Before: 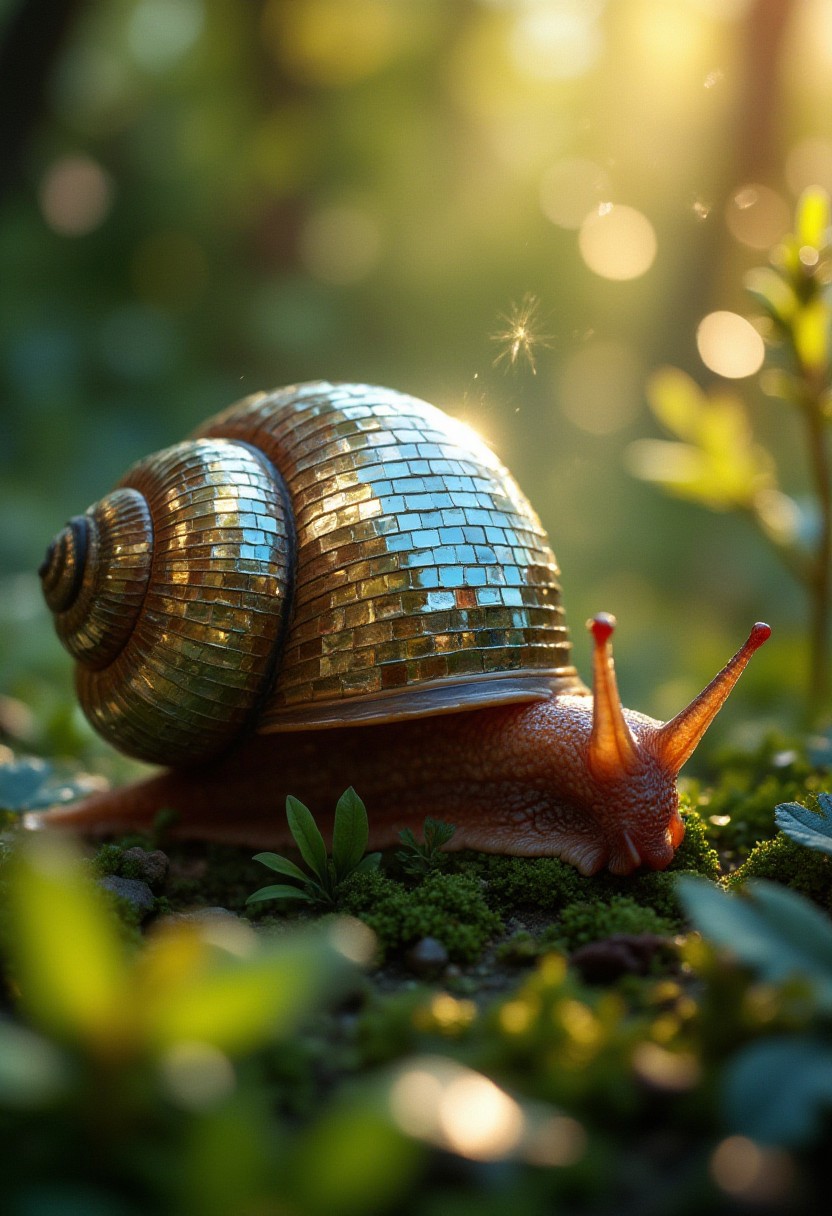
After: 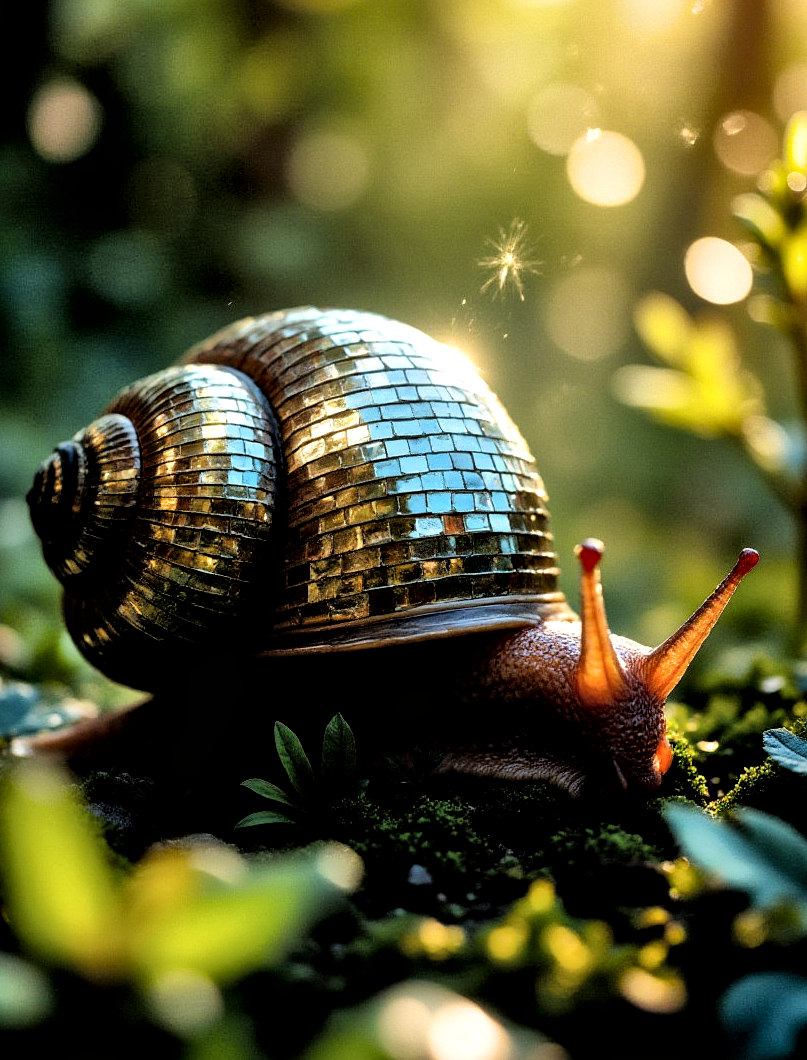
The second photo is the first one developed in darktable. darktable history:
shadows and highlights: soften with gaussian
crop: left 1.507%, top 6.147%, right 1.379%, bottom 6.637%
color balance: output saturation 110%
filmic rgb: black relative exposure -3.64 EV, white relative exposure 2.44 EV, hardness 3.29
local contrast: mode bilateral grid, contrast 20, coarseness 19, detail 163%, midtone range 0.2
